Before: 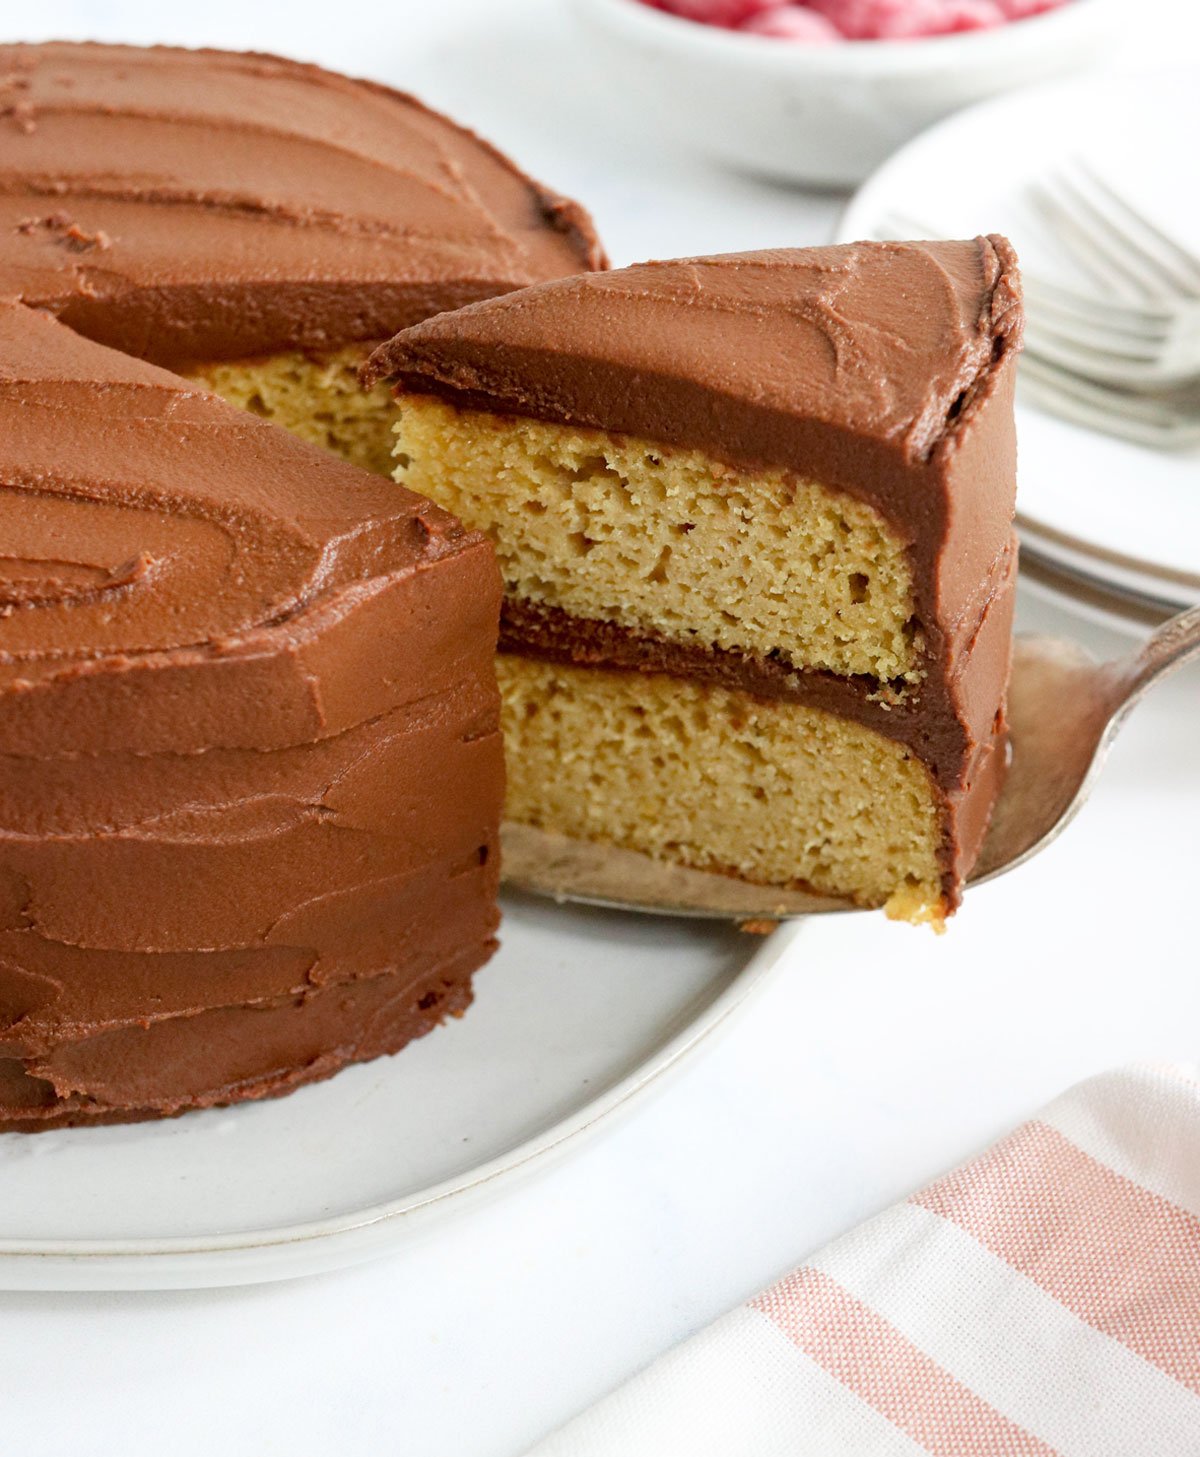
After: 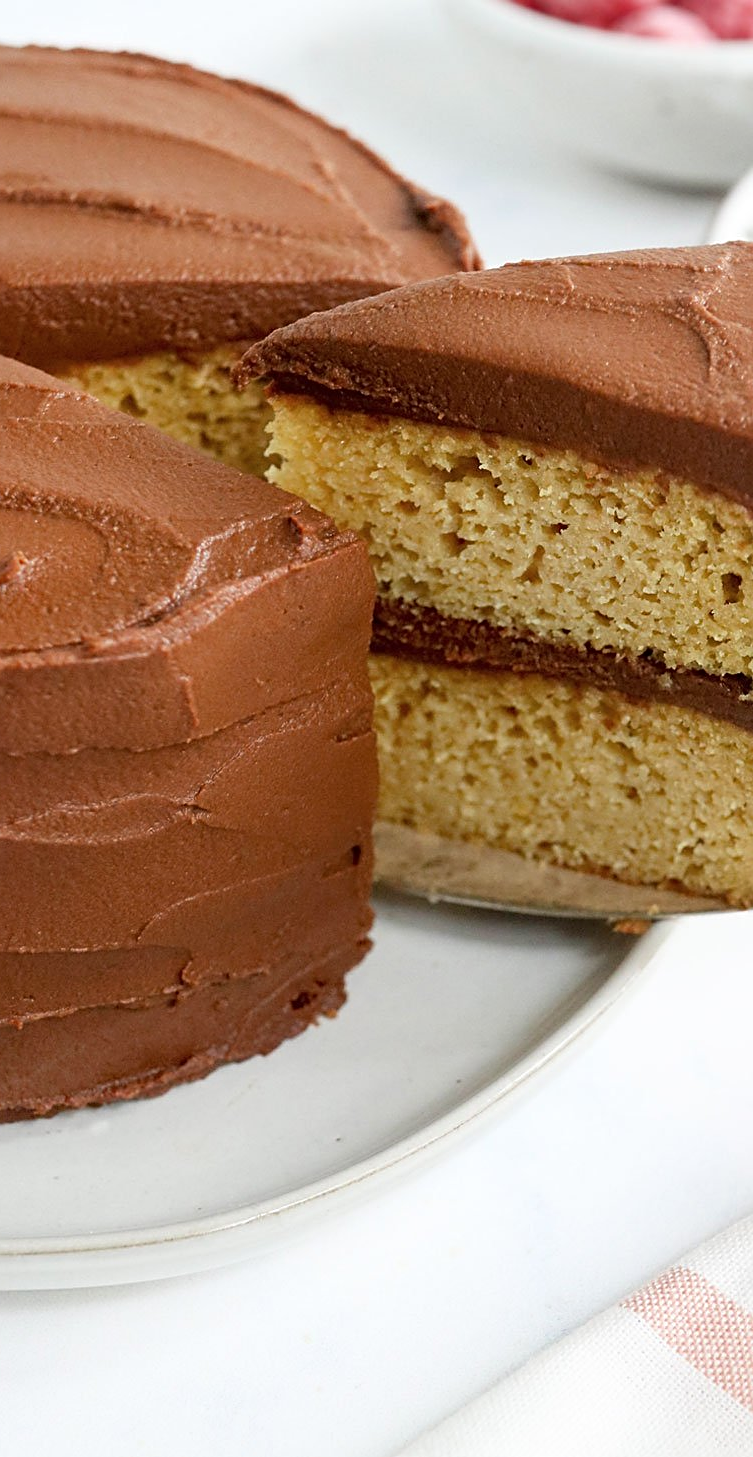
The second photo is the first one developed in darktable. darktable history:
crop: left 10.644%, right 26.528%
contrast brightness saturation: saturation -0.05
sharpen: on, module defaults
tone equalizer: on, module defaults
